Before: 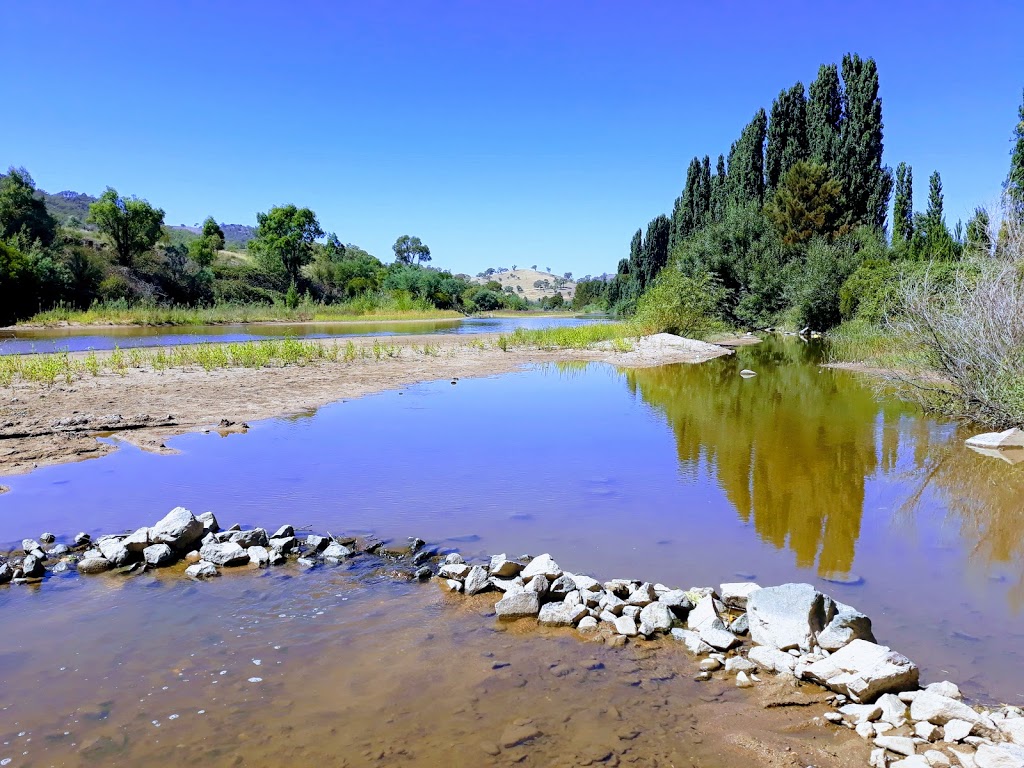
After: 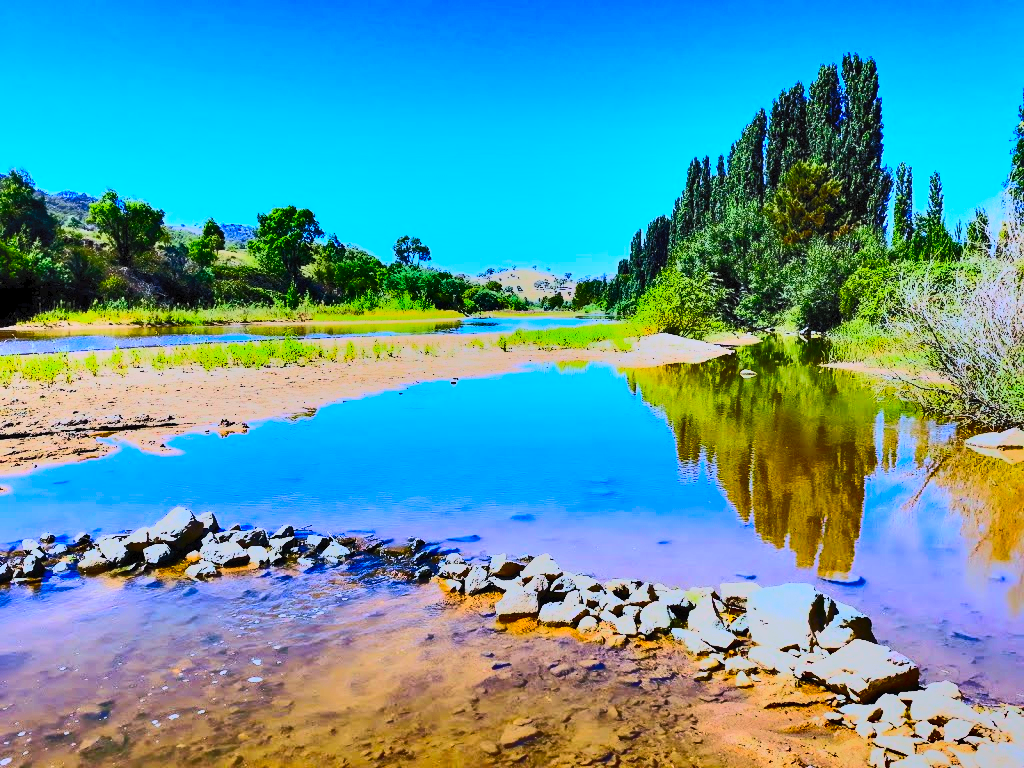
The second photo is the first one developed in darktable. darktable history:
contrast brightness saturation: contrast 0.98, brightness 0.984, saturation 0.997
shadows and highlights: shadows 80.57, white point adjustment -9.13, highlights -61.19, soften with gaussian
